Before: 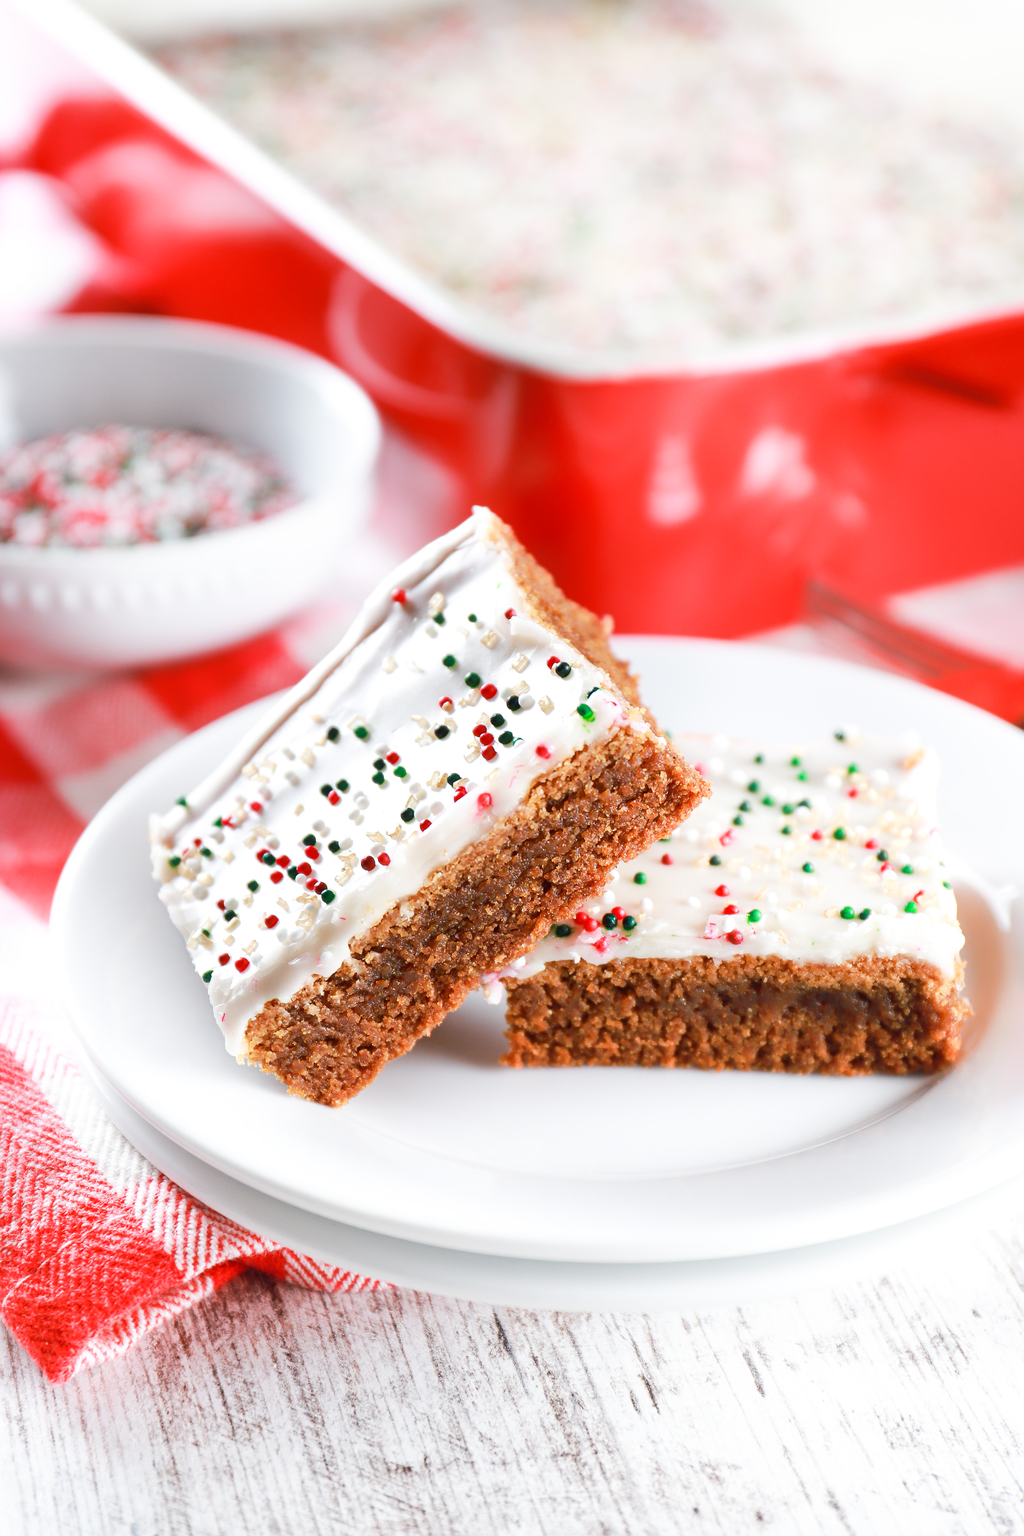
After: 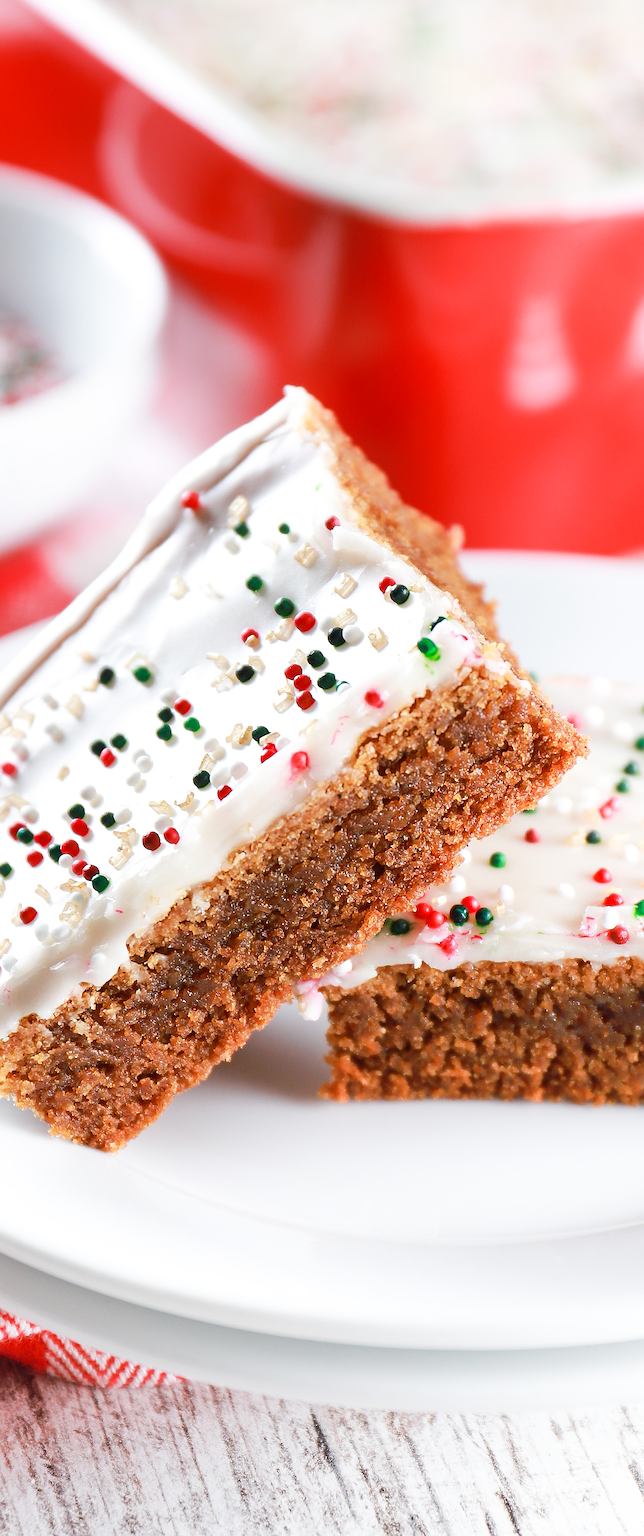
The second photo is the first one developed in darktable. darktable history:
sharpen: on, module defaults
crop and rotate: angle 0.02°, left 24.353%, top 13.219%, right 26.156%, bottom 8.224%
